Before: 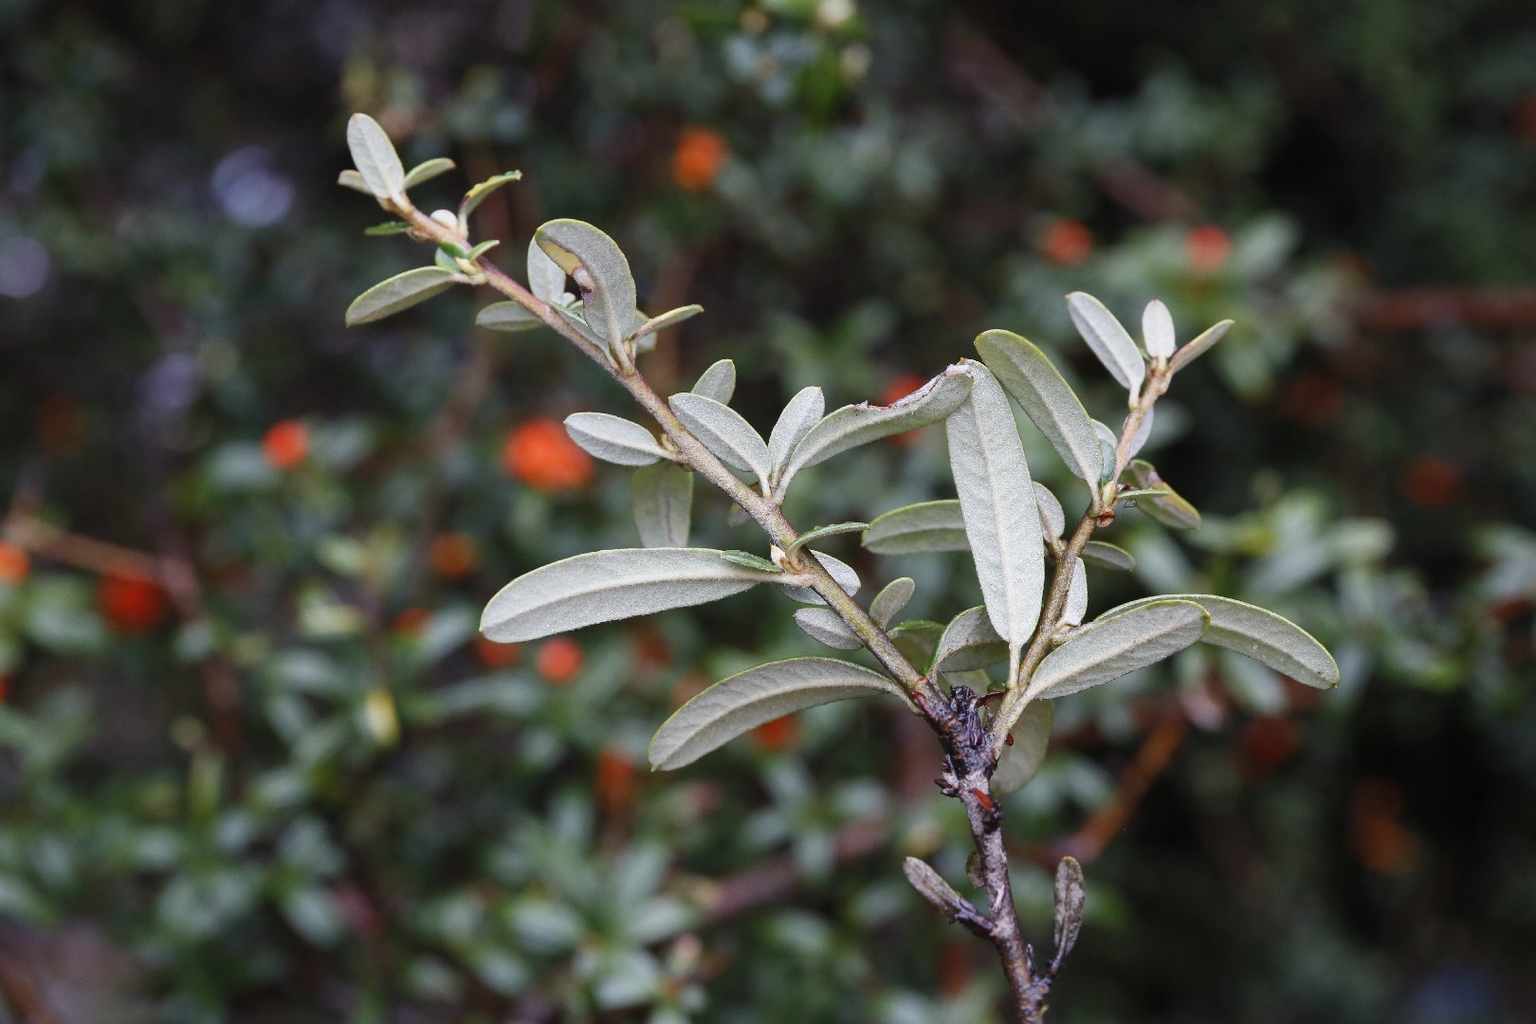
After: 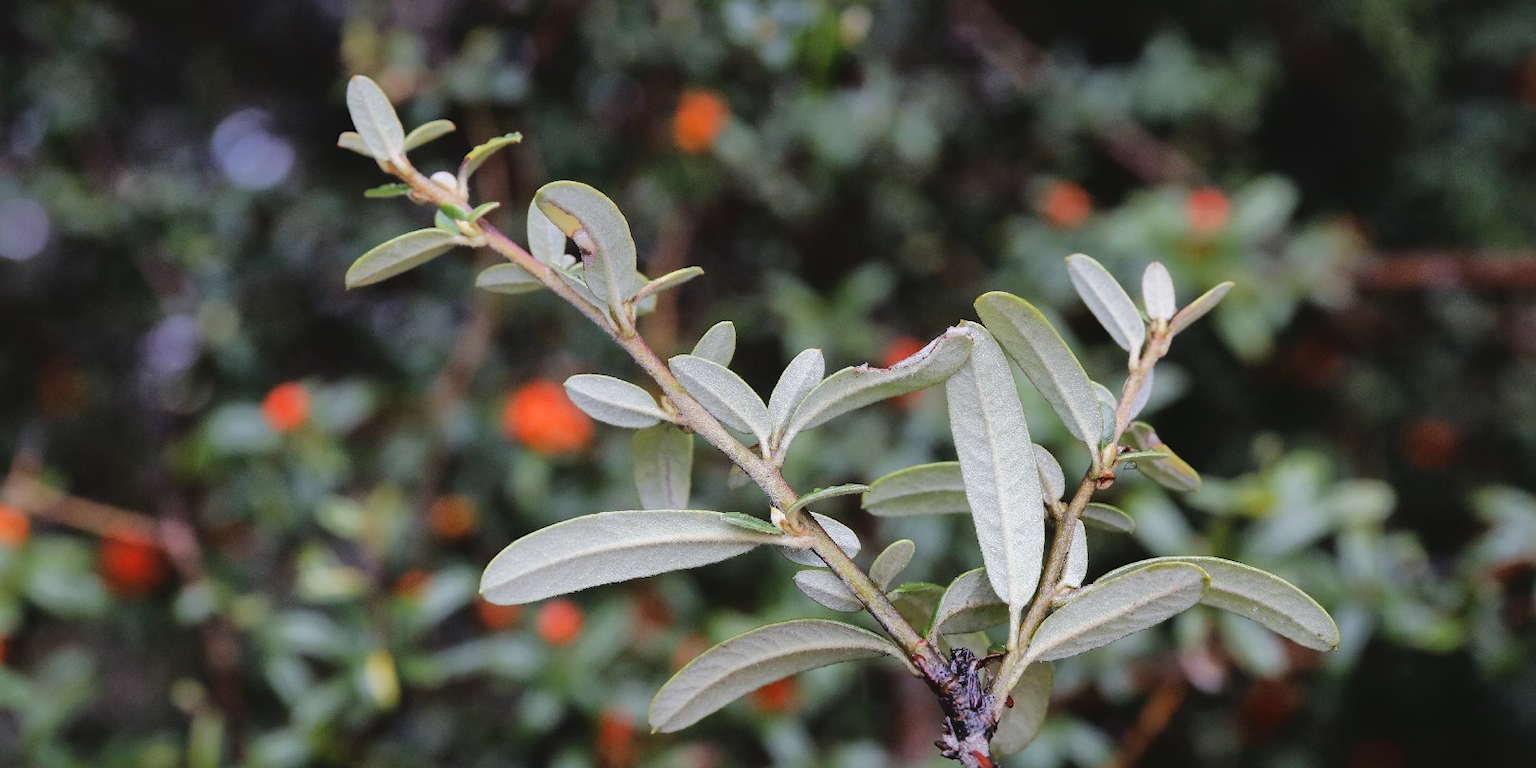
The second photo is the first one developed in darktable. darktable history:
tone curve: curves: ch0 [(0, 0) (0.003, 0.025) (0.011, 0.027) (0.025, 0.032) (0.044, 0.037) (0.069, 0.044) (0.1, 0.054) (0.136, 0.084) (0.177, 0.128) (0.224, 0.196) (0.277, 0.281) (0.335, 0.376) (0.399, 0.461) (0.468, 0.534) (0.543, 0.613) (0.623, 0.692) (0.709, 0.77) (0.801, 0.849) (0.898, 0.934) (1, 1)], color space Lab, linked channels, preserve colors none
shadows and highlights: highlights -59.89, highlights color adjustment 39.34%
crop: top 3.772%, bottom 21.157%
